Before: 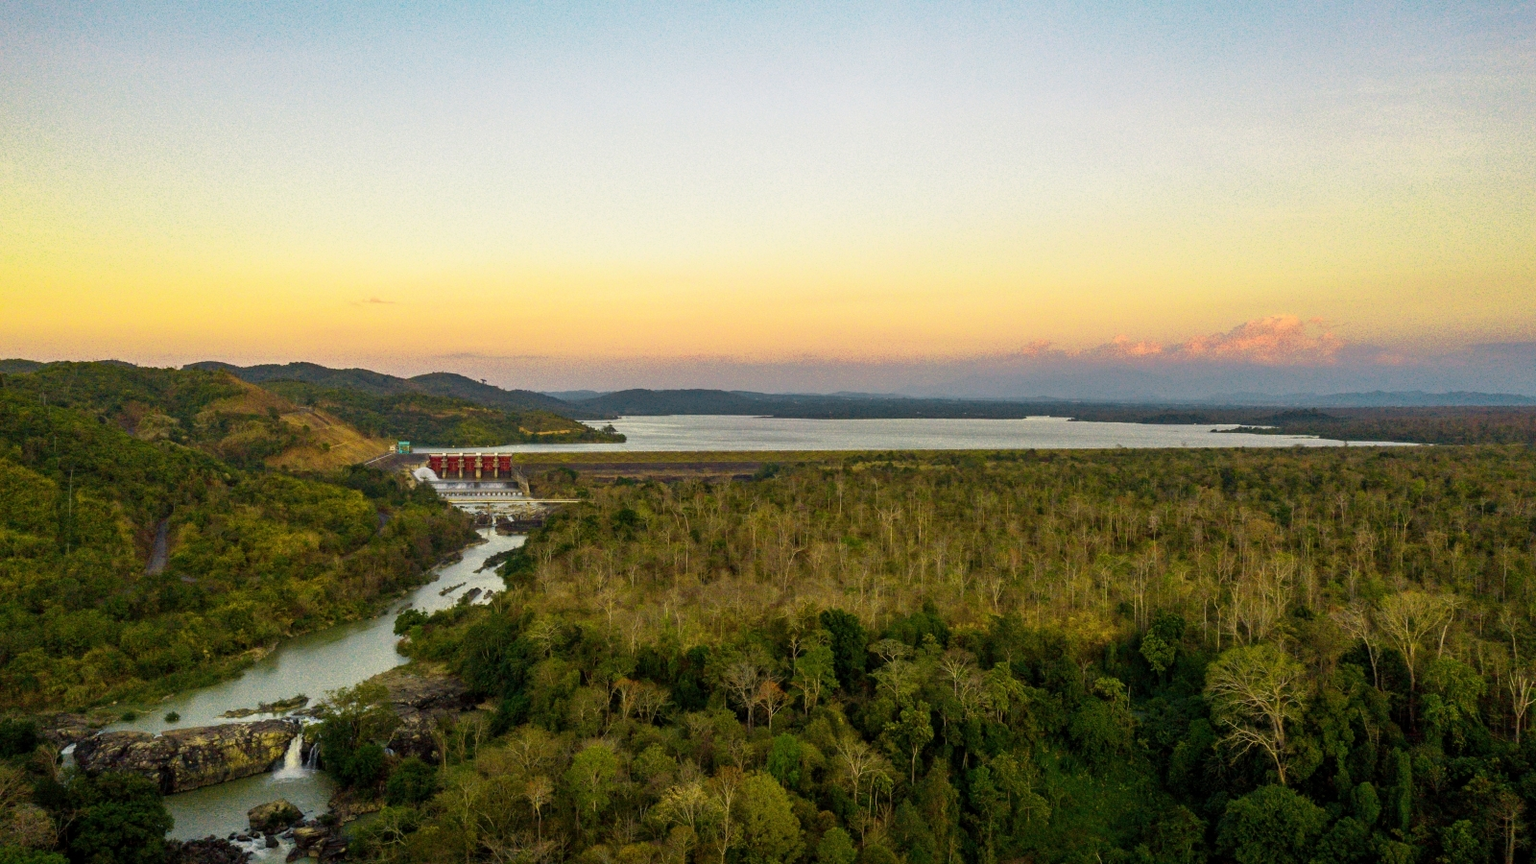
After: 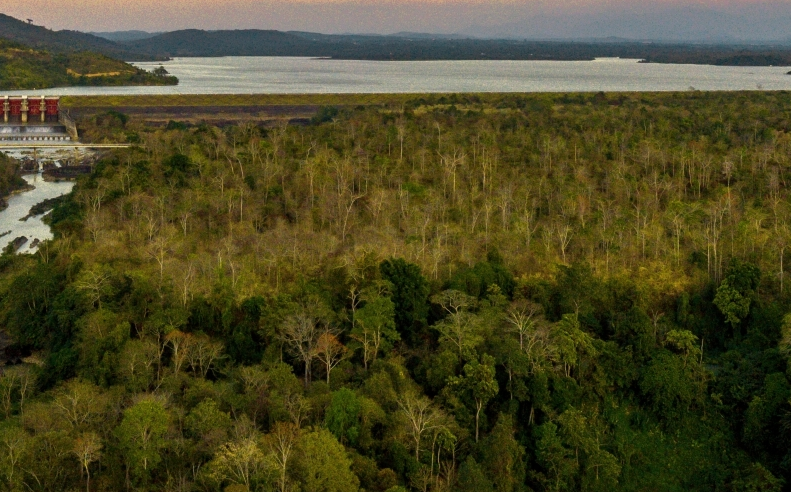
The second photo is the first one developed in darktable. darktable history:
exposure: compensate exposure bias true, compensate highlight preservation false
crop: left 29.672%, top 41.786%, right 20.851%, bottom 3.487%
levels: levels [0, 0.51, 1]
